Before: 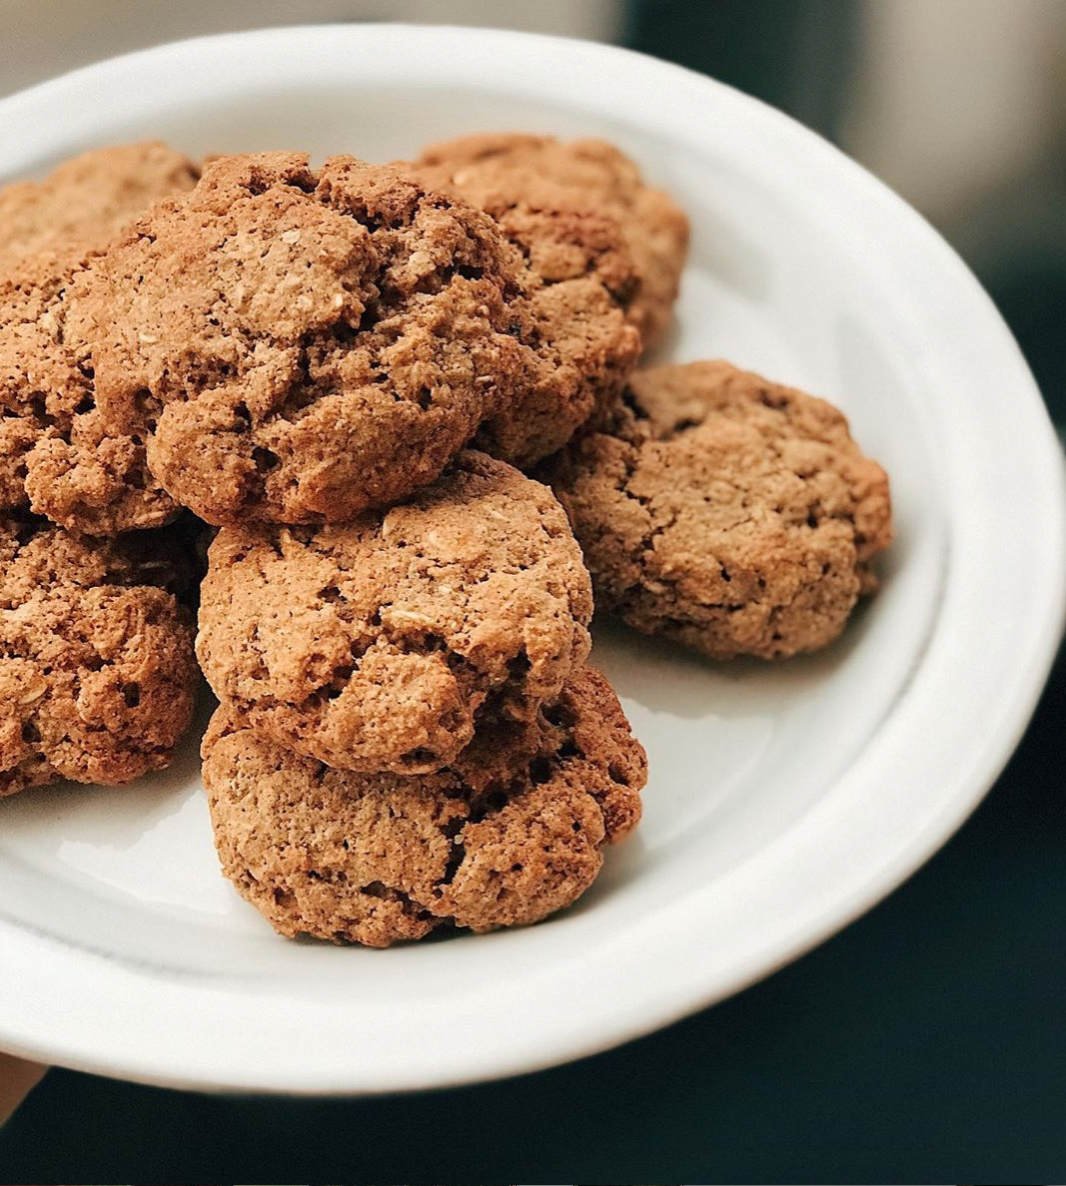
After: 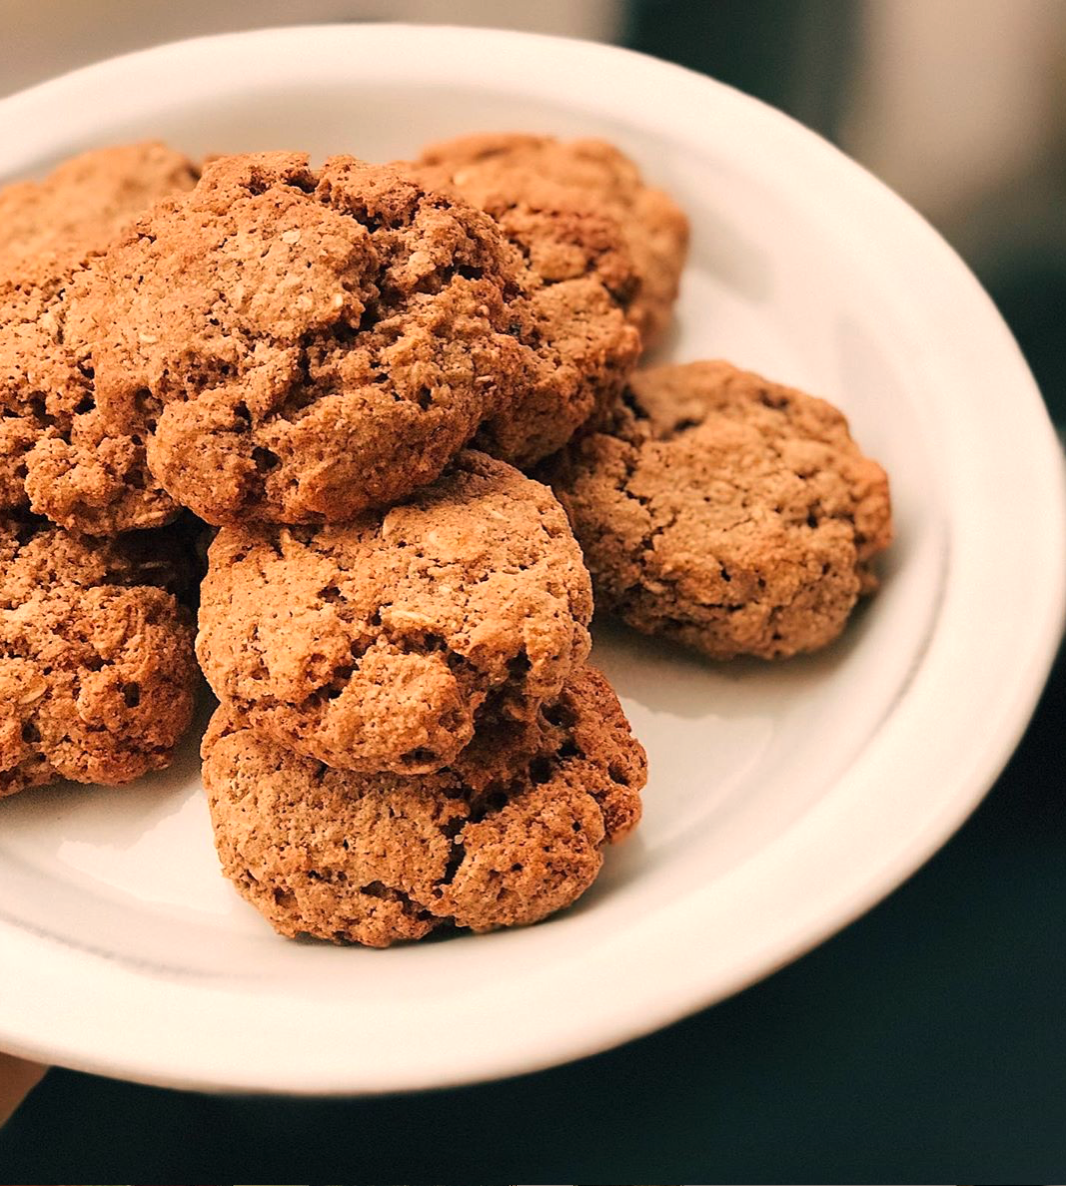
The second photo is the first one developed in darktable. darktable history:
base curve: preserve colors none
white balance: red 1.127, blue 0.943
